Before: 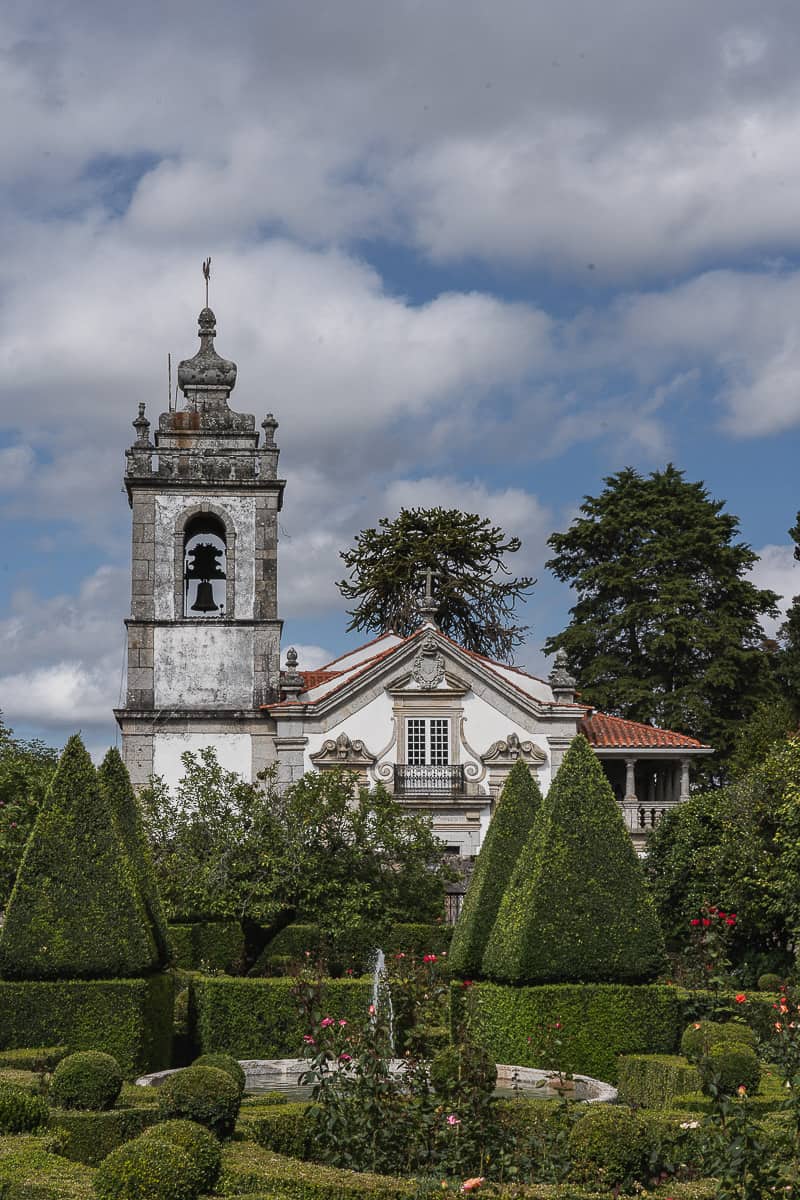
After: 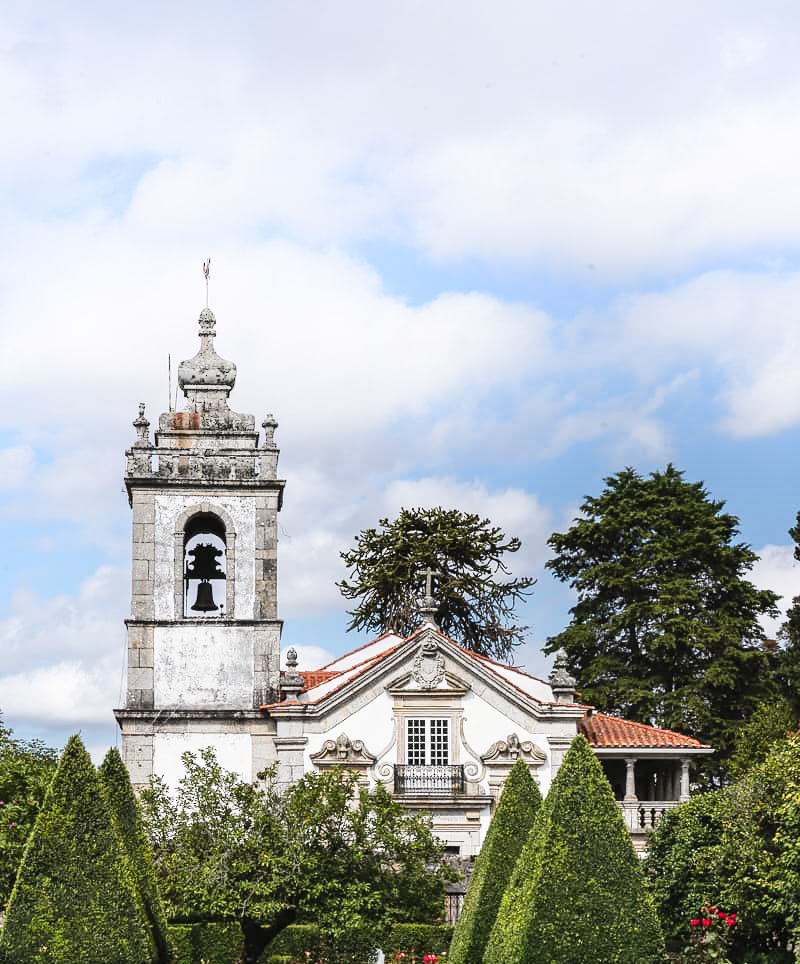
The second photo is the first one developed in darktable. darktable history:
crop: bottom 19.644%
exposure: exposure 0.207 EV, compensate highlight preservation false
shadows and highlights: highlights 70.7, soften with gaussian
base curve: curves: ch0 [(0, 0) (0.028, 0.03) (0.121, 0.232) (0.46, 0.748) (0.859, 0.968) (1, 1)], preserve colors none
rotate and perspective: automatic cropping original format, crop left 0, crop top 0
